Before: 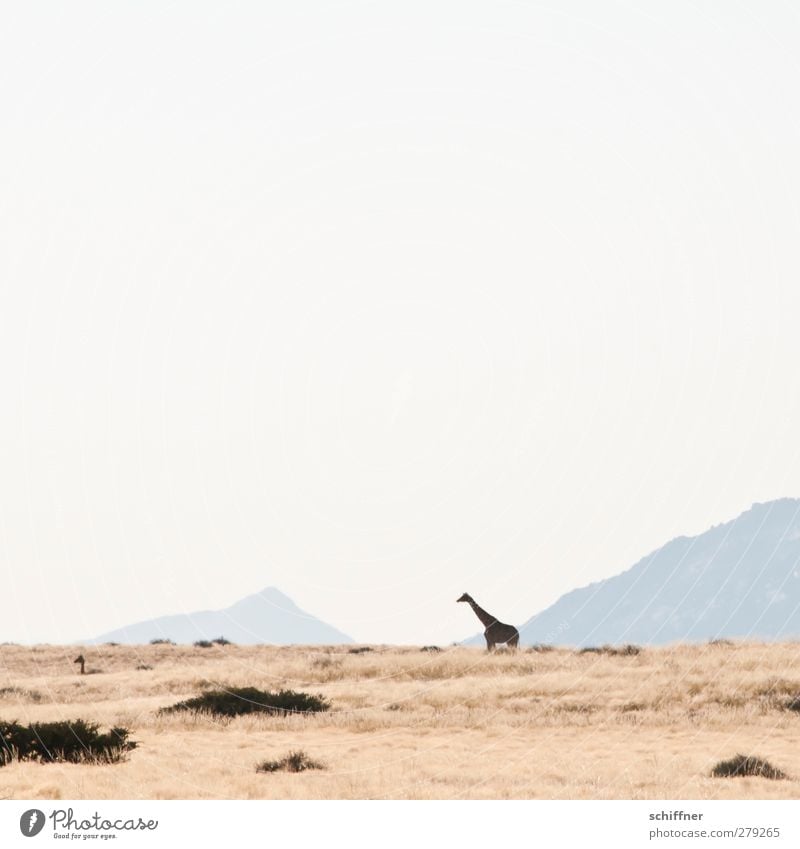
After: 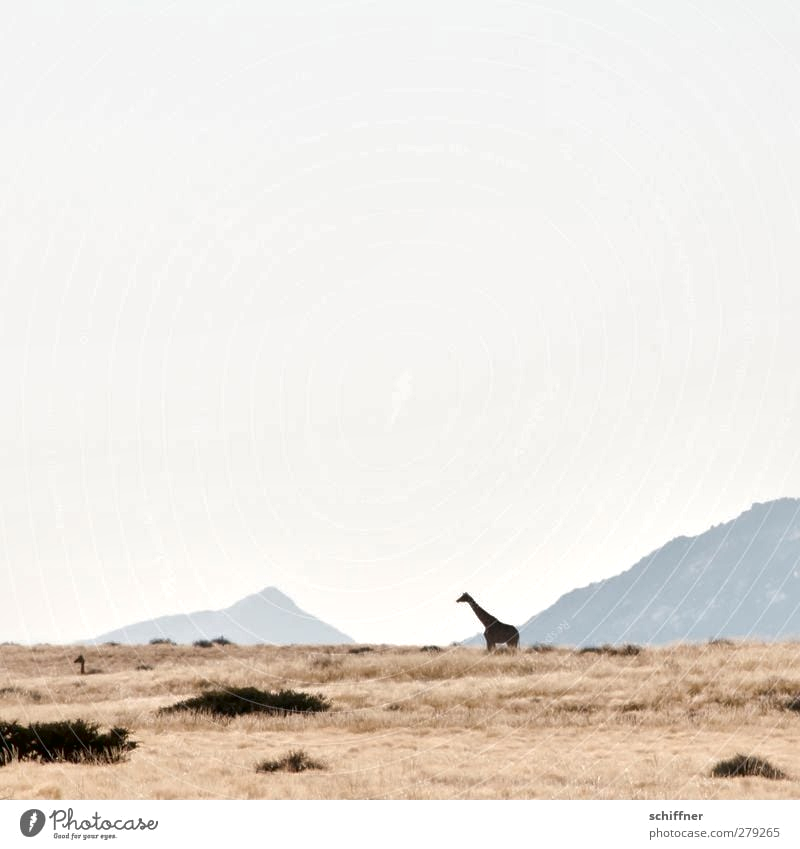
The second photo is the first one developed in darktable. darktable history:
tone curve: curves: ch0 [(0, 0) (0.003, 0.001) (0.011, 0.002) (0.025, 0.007) (0.044, 0.015) (0.069, 0.022) (0.1, 0.03) (0.136, 0.056) (0.177, 0.115) (0.224, 0.177) (0.277, 0.244) (0.335, 0.322) (0.399, 0.398) (0.468, 0.471) (0.543, 0.545) (0.623, 0.614) (0.709, 0.685) (0.801, 0.765) (0.898, 0.867) (1, 1)], color space Lab, independent channels, preserve colors none
local contrast: mode bilateral grid, contrast 71, coarseness 75, detail 180%, midtone range 0.2
